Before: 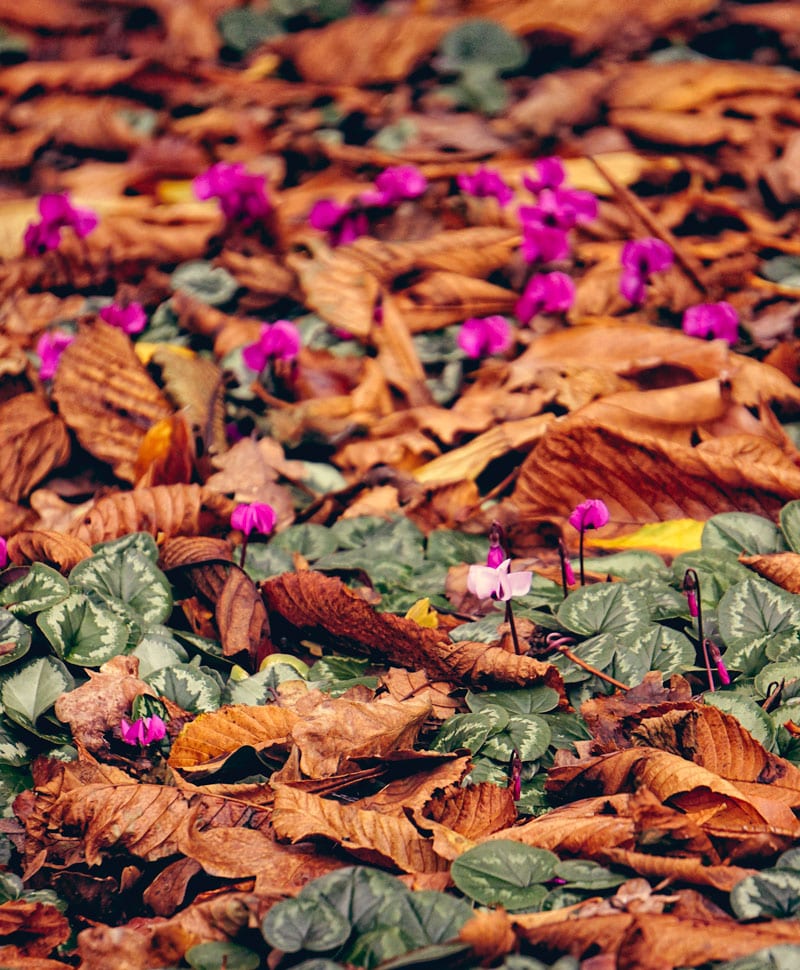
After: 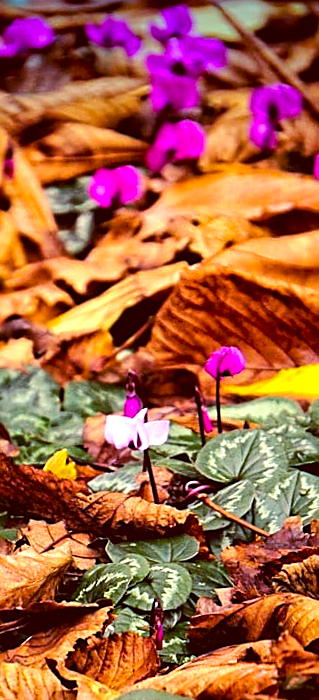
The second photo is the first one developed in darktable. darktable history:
color balance: lift [1, 1.015, 1.004, 0.985], gamma [1, 0.958, 0.971, 1.042], gain [1, 0.956, 0.977, 1.044]
color balance rgb: linear chroma grading › global chroma 33.4%
crop: left 45.721%, top 13.393%, right 14.118%, bottom 10.01%
white balance: red 0.967, blue 1.049
sharpen: on, module defaults
tone equalizer: -8 EV -0.75 EV, -7 EV -0.7 EV, -6 EV -0.6 EV, -5 EV -0.4 EV, -3 EV 0.4 EV, -2 EV 0.6 EV, -1 EV 0.7 EV, +0 EV 0.75 EV, edges refinement/feathering 500, mask exposure compensation -1.57 EV, preserve details no
graduated density: density 2.02 EV, hardness 44%, rotation 0.374°, offset 8.21, hue 208.8°, saturation 97%
rotate and perspective: rotation -1.42°, crop left 0.016, crop right 0.984, crop top 0.035, crop bottom 0.965
